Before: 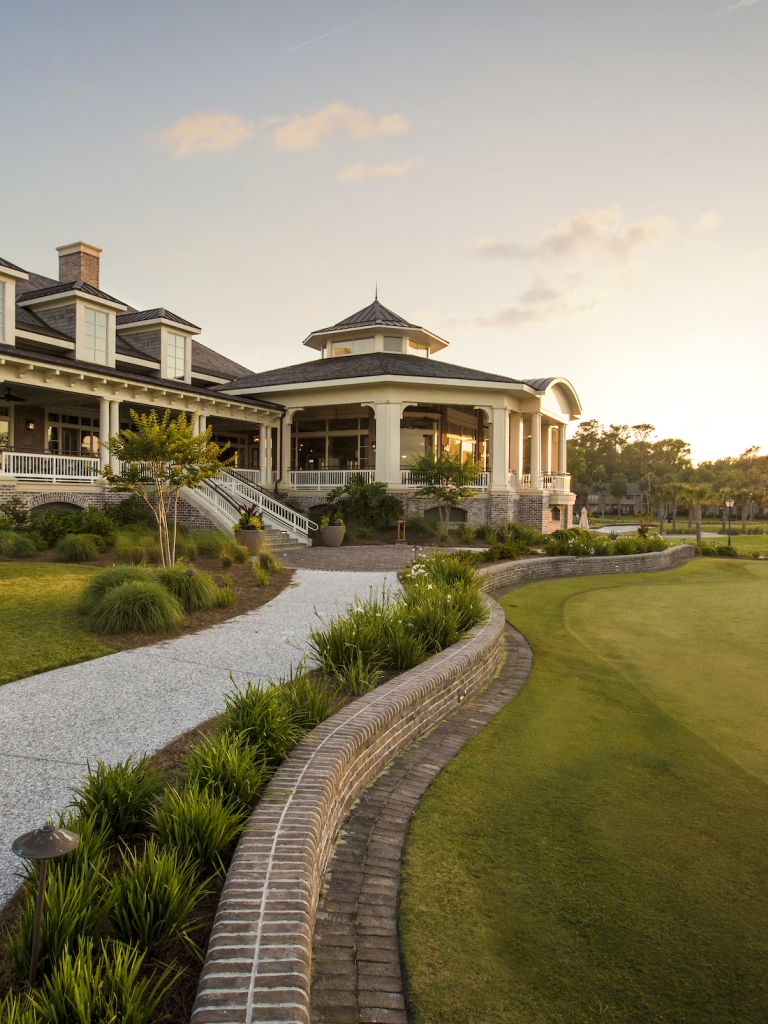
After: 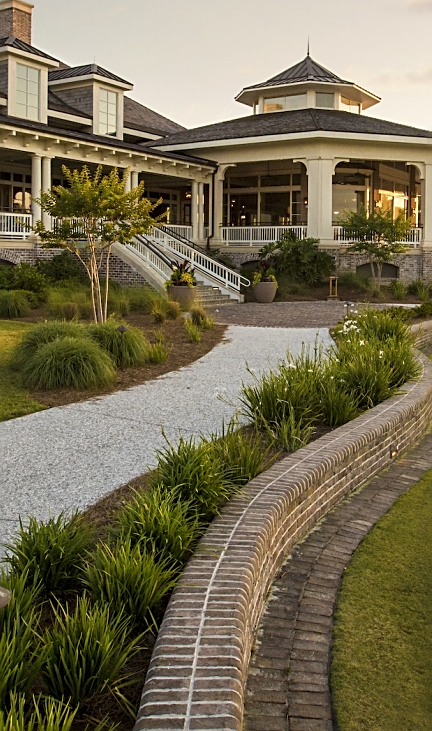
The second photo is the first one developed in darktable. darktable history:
sharpen: on, module defaults
crop: left 8.966%, top 23.852%, right 34.699%, bottom 4.703%
